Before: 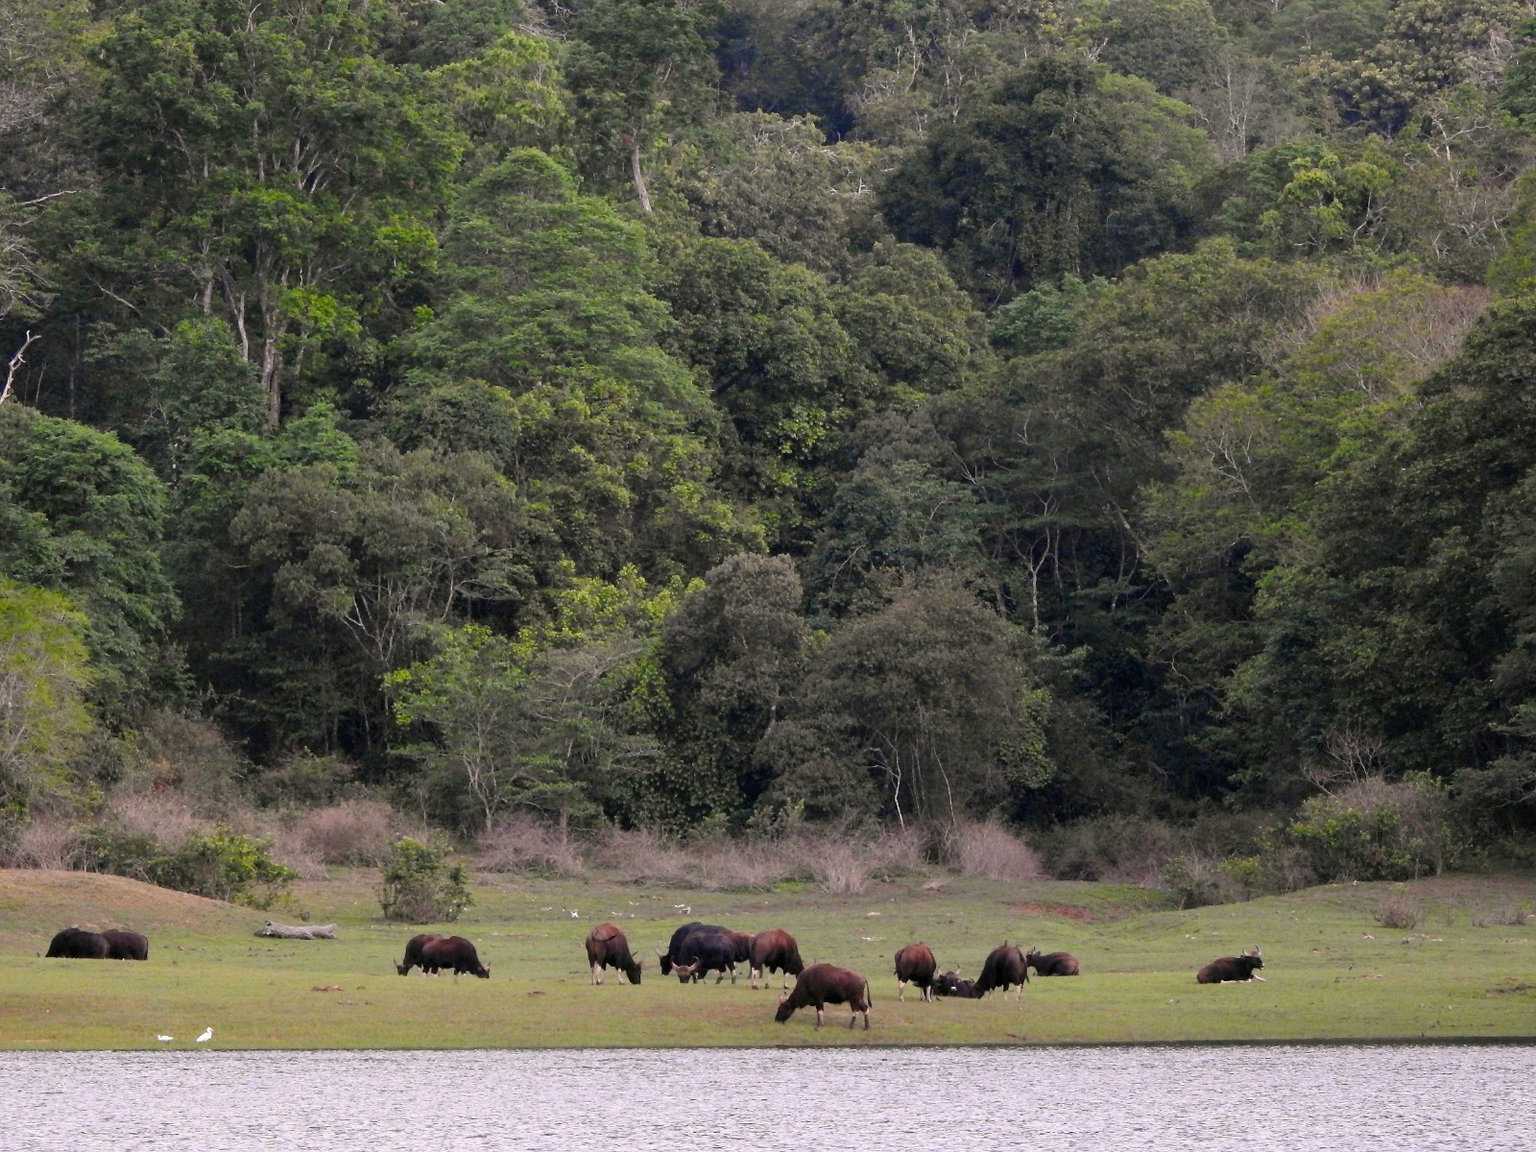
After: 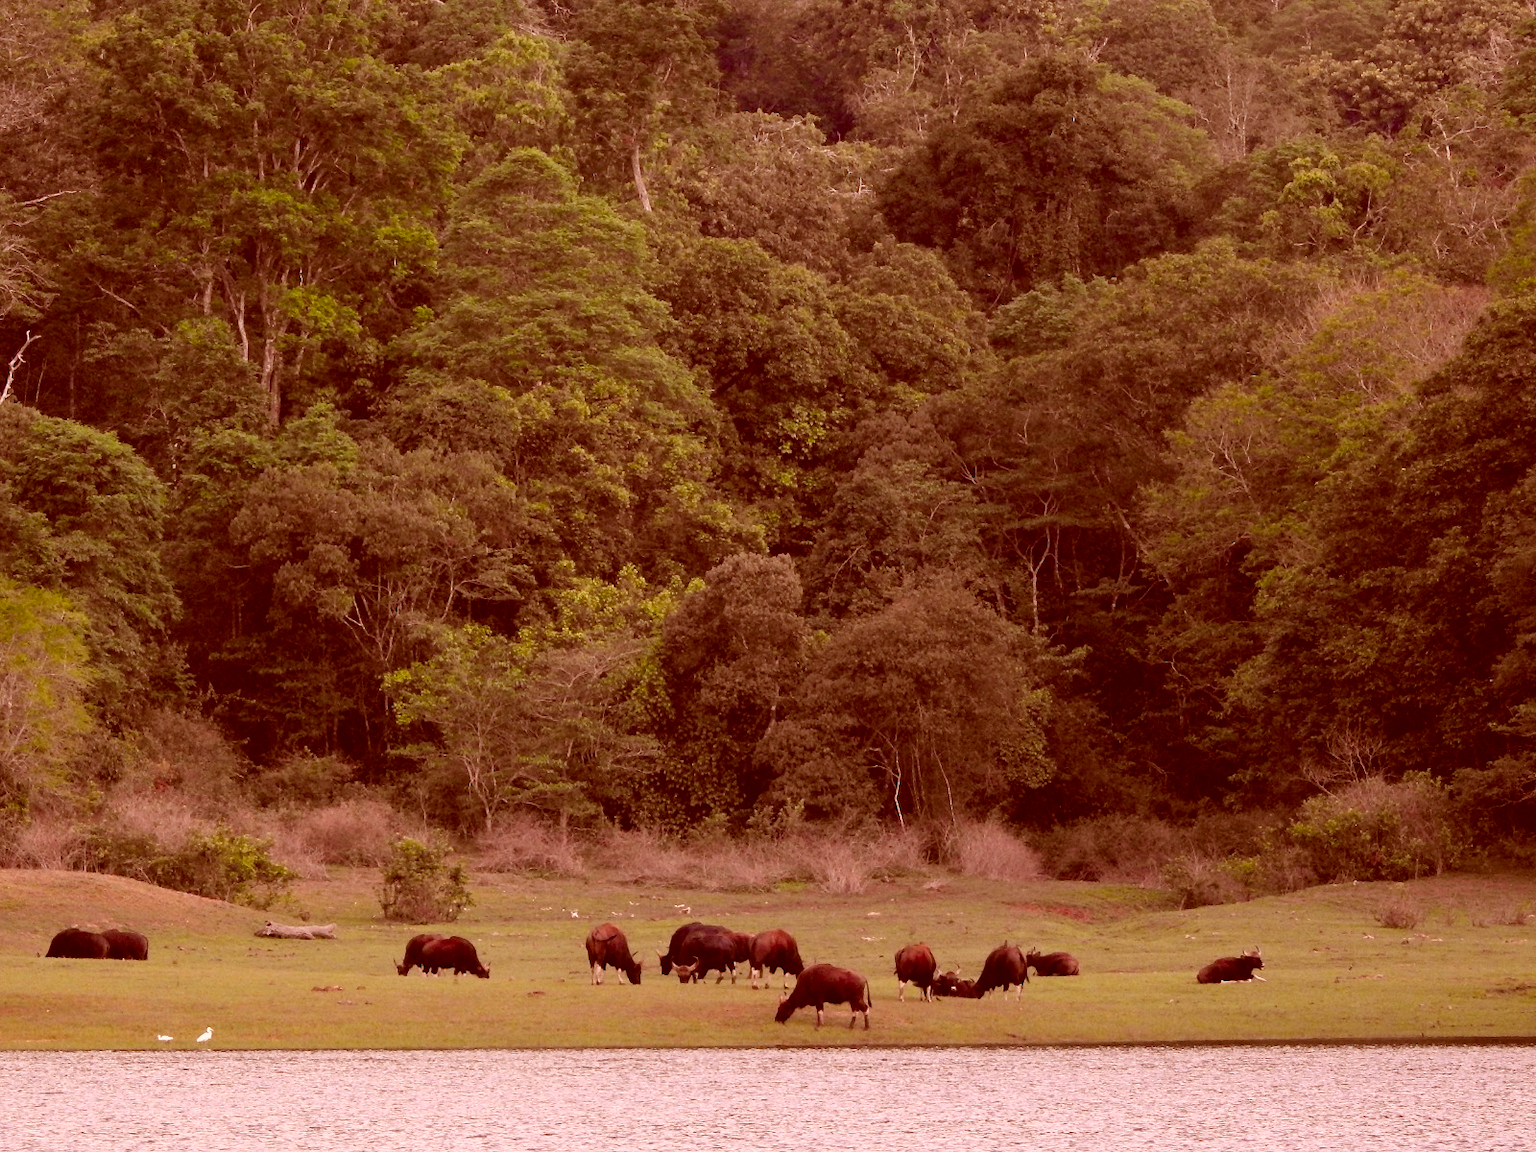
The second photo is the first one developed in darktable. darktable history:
color contrast: green-magenta contrast 1.1, blue-yellow contrast 1.1, unbound 0
color correction: highlights a* 9.03, highlights b* 8.71, shadows a* 40, shadows b* 40, saturation 0.8
